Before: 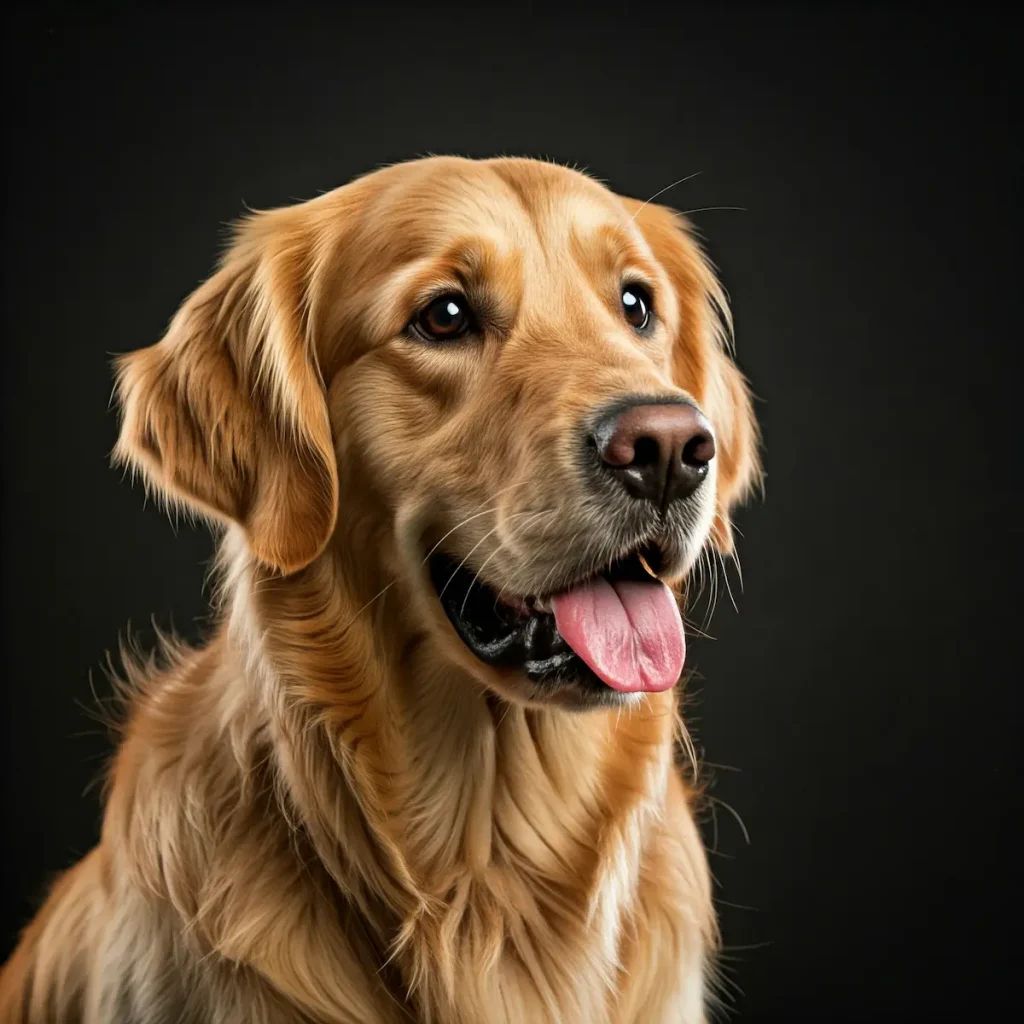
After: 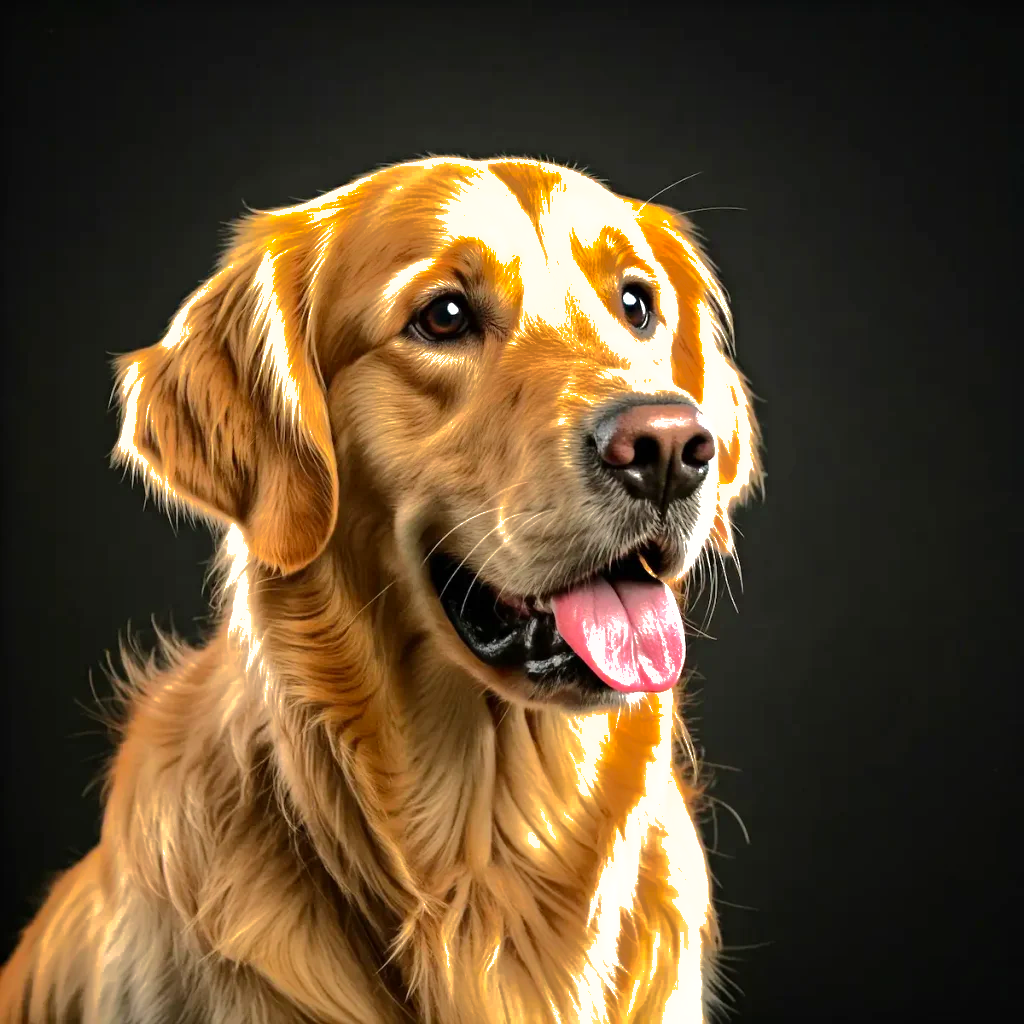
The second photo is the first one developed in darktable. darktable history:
levels: black 3.78%, levels [0, 0.374, 0.749]
shadows and highlights: shadows -19.37, highlights -73.12
